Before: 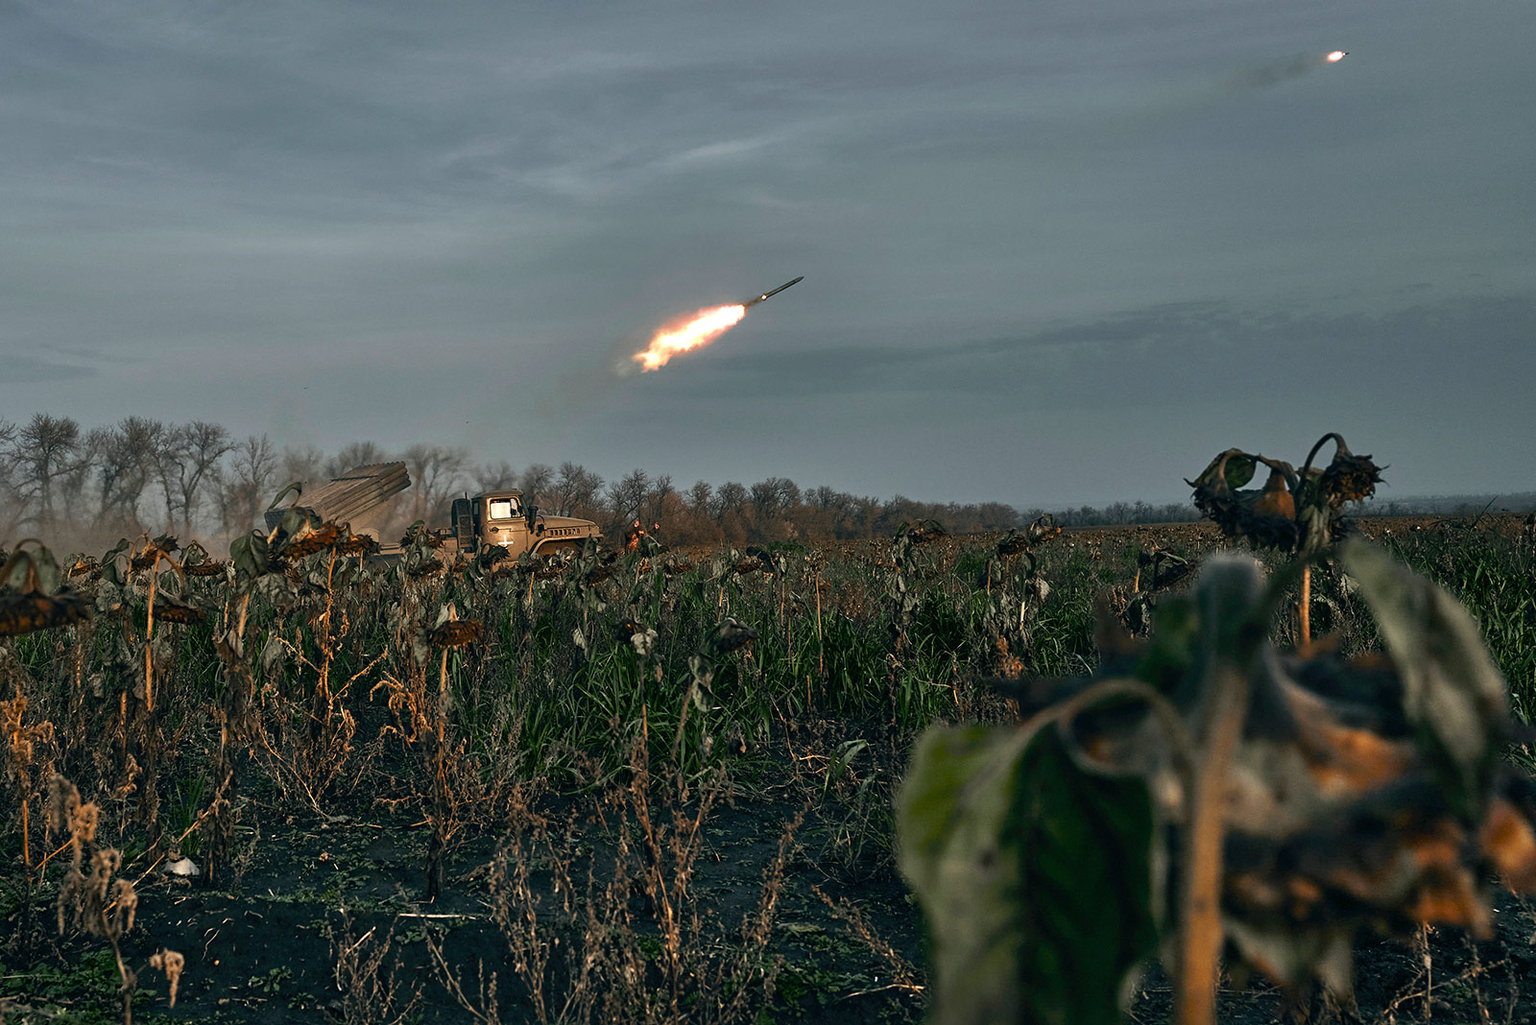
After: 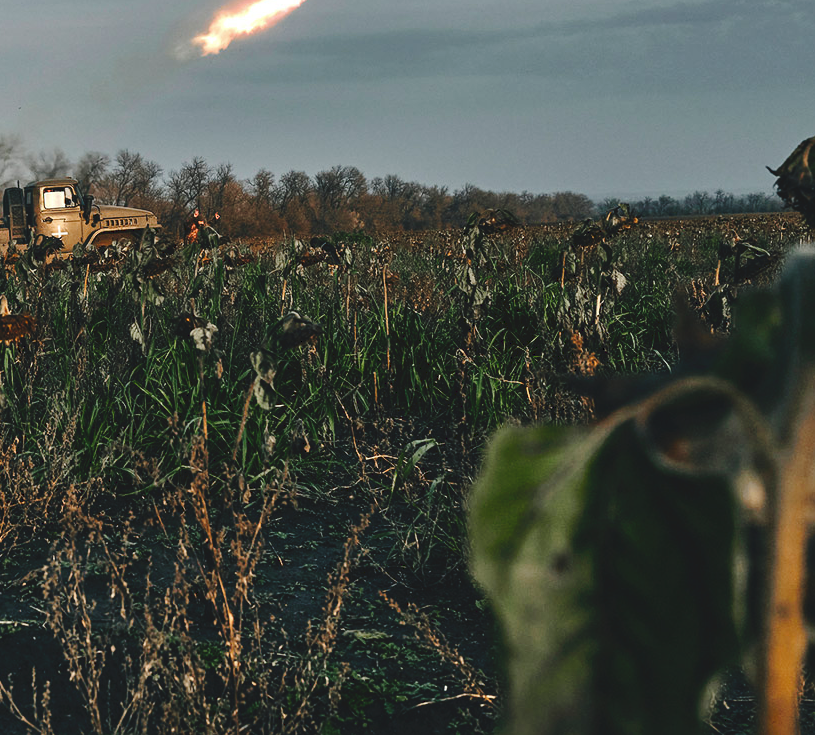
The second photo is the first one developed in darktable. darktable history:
tone curve: curves: ch0 [(0, 0) (0.003, 0.09) (0.011, 0.095) (0.025, 0.097) (0.044, 0.108) (0.069, 0.117) (0.1, 0.129) (0.136, 0.151) (0.177, 0.185) (0.224, 0.229) (0.277, 0.299) (0.335, 0.379) (0.399, 0.469) (0.468, 0.55) (0.543, 0.629) (0.623, 0.702) (0.709, 0.775) (0.801, 0.85) (0.898, 0.91) (1, 1)], preserve colors none
crop and rotate: left 29.237%, top 31.152%, right 19.807%
